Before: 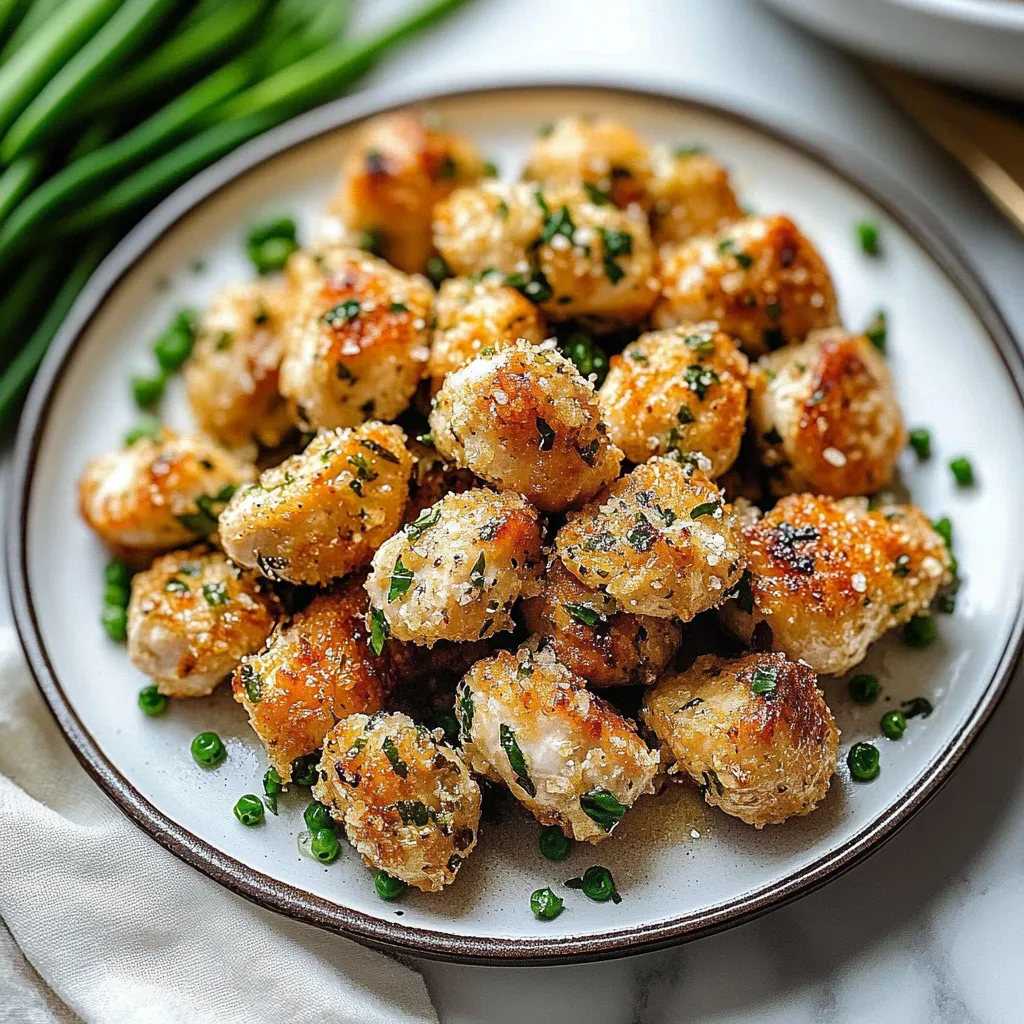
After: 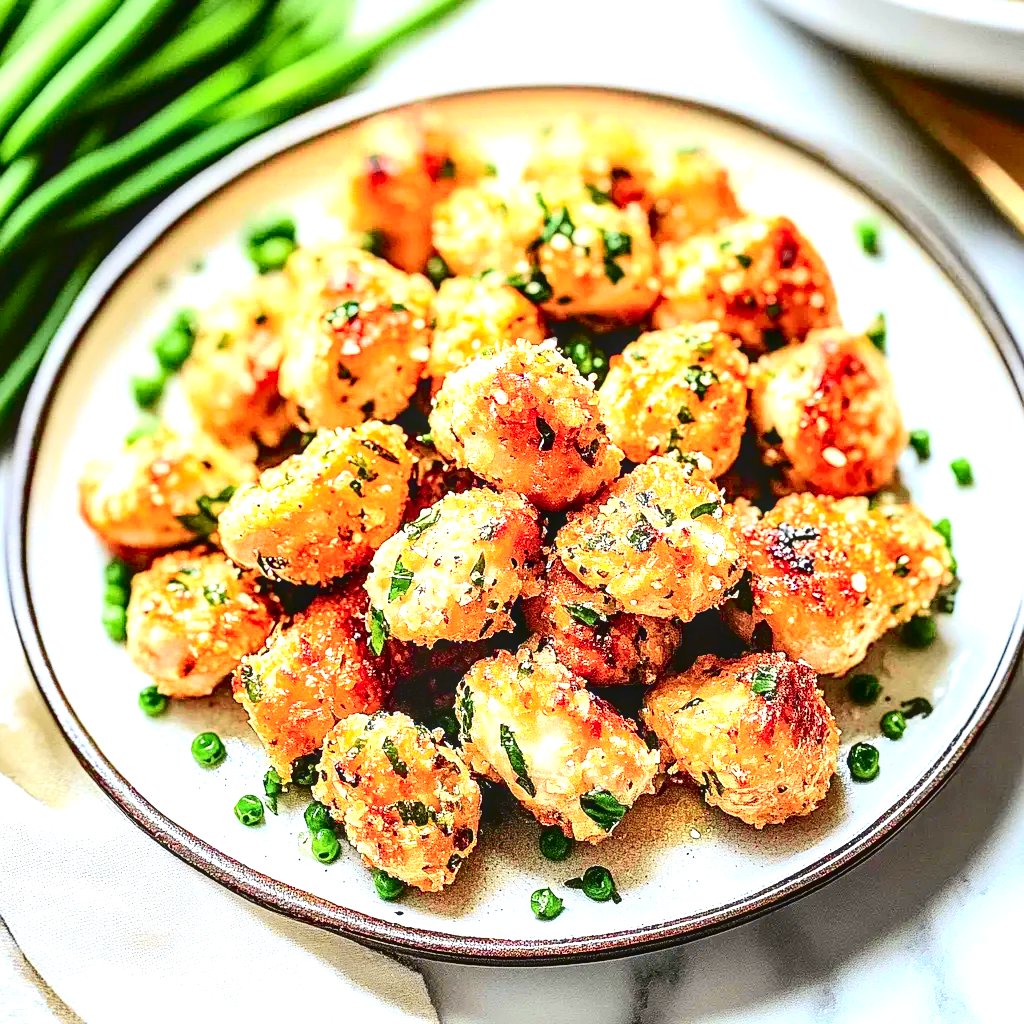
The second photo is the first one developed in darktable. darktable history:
contrast brightness saturation: contrast 0.14
local contrast: on, module defaults
tone curve: curves: ch0 [(0, 0.01) (0.133, 0.057) (0.338, 0.327) (0.494, 0.55) (0.726, 0.807) (1, 1)]; ch1 [(0, 0) (0.346, 0.324) (0.45, 0.431) (0.5, 0.5) (0.522, 0.517) (0.543, 0.578) (1, 1)]; ch2 [(0, 0) (0.44, 0.424) (0.501, 0.499) (0.564, 0.611) (0.622, 0.667) (0.707, 0.746) (1, 1)], color space Lab, independent channels, preserve colors none
exposure: black level correction 0, exposure 1.45 EV, compensate exposure bias true, compensate highlight preservation false
